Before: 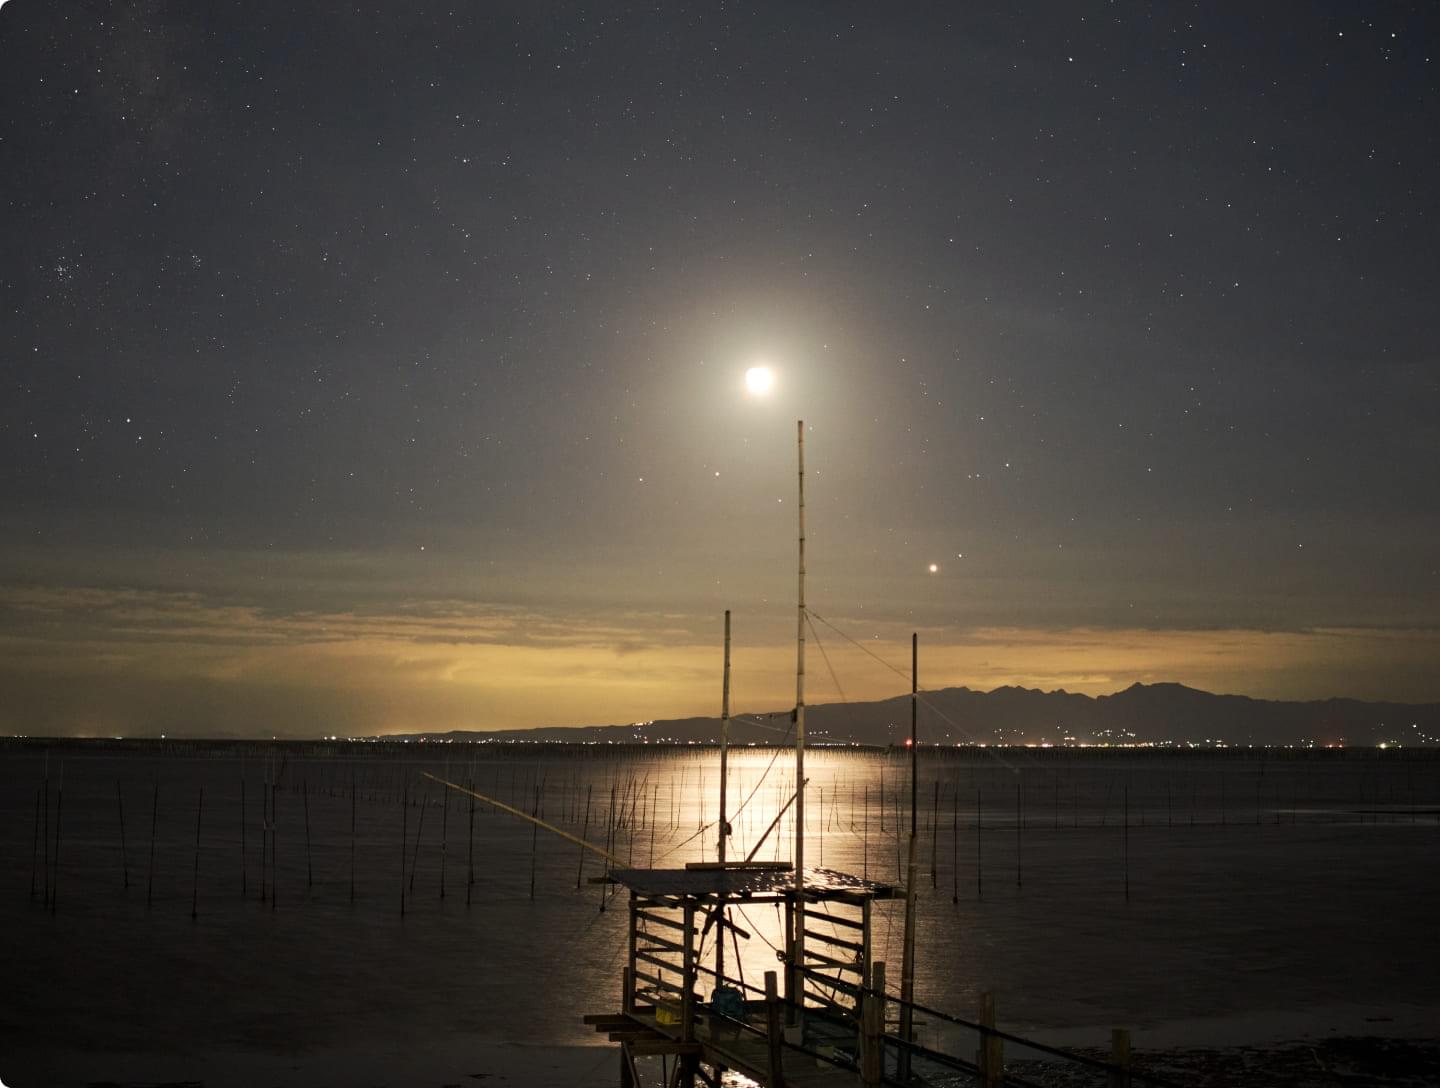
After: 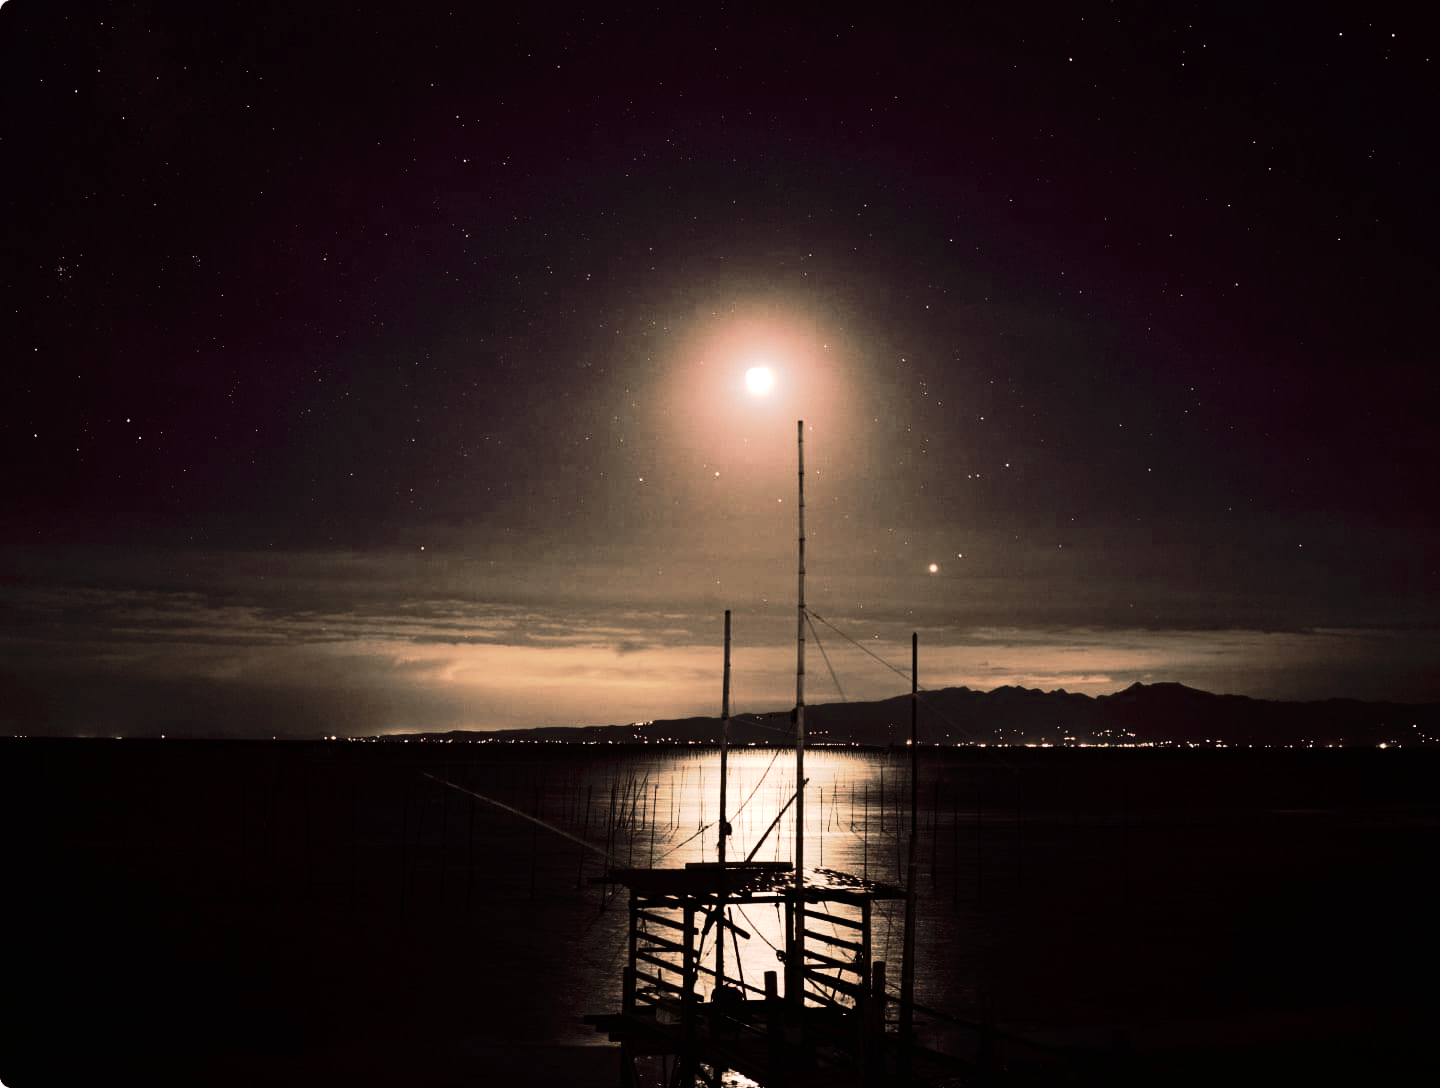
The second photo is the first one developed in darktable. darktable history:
tone curve: curves: ch0 [(0, 0) (0.003, 0.005) (0.011, 0.006) (0.025, 0.004) (0.044, 0.004) (0.069, 0.007) (0.1, 0.014) (0.136, 0.018) (0.177, 0.034) (0.224, 0.065) (0.277, 0.089) (0.335, 0.143) (0.399, 0.219) (0.468, 0.327) (0.543, 0.455) (0.623, 0.63) (0.709, 0.786) (0.801, 0.87) (0.898, 0.922) (1, 1)], preserve colors none
color look up table: target L [97.32, 93.88, 76.67, 79.6, 78.88, 74.4, 73.16, 65.92, 64.3, 62.83, 59.46, 45.08, 37.97, 35.93, 34.45, 9.781, 200.42, 101.54, 81.94, 70.3, 73.59, 57.03, 57.37, 59.52, 45.11, 45.66, 40.91, 17.98, 64.64, 57.13, 74.39, 54.4, 40.21, 53.6, 45.04, 56.36, 32.59, 39.95, 30.57, 27.72, 13.6, 31.36, 5.83, 1.911, 82.71, 57.66, 59.1, 42.72, 35.27], target a [-2.28, 0.003, -2.989, 0.247, 12.21, 7.286, 7.475, 6.532, 0.811, 1.031, 0.466, -0.318, -1.511, 4.74, 1.439, -0.937, 0, 0, 16.52, 15.75, 12.88, 6.198, 3.928, 9.695, 10.05, 3.189, 13.2, 10.68, 13.52, 4.77, 20.41, 10.46, 11.83, 12.96, 11.23, 4.353, 10.14, 12.32, 15.26, 19.63, 21.91, 12.45, 30.7, 12.68, -0.881, 3.749, 0.092, 7.888, 10.43], target b [36.31, 39.87, 9.208, 24.15, 13.45, 17.81, 16.56, 11.79, 9.819, 9.341, 5.469, 8.78, 7.628, 6.499, 3.308, 6.355, 0, -0.001, 23.8, 8.686, 16.94, 9.168, 8.747, 6.054, 8.564, 9.196, 9.353, 7.592, -2.321, -2.7, 5.876, -3.155, -8.392, -5.041, -3.465, 6.031, -4.733, -0.523, -7.445, -4.076, -10.01, -5.209, -18.18, 2.791, -0.317, -2.12, -0.342, -3.795, -5.564], num patches 49
